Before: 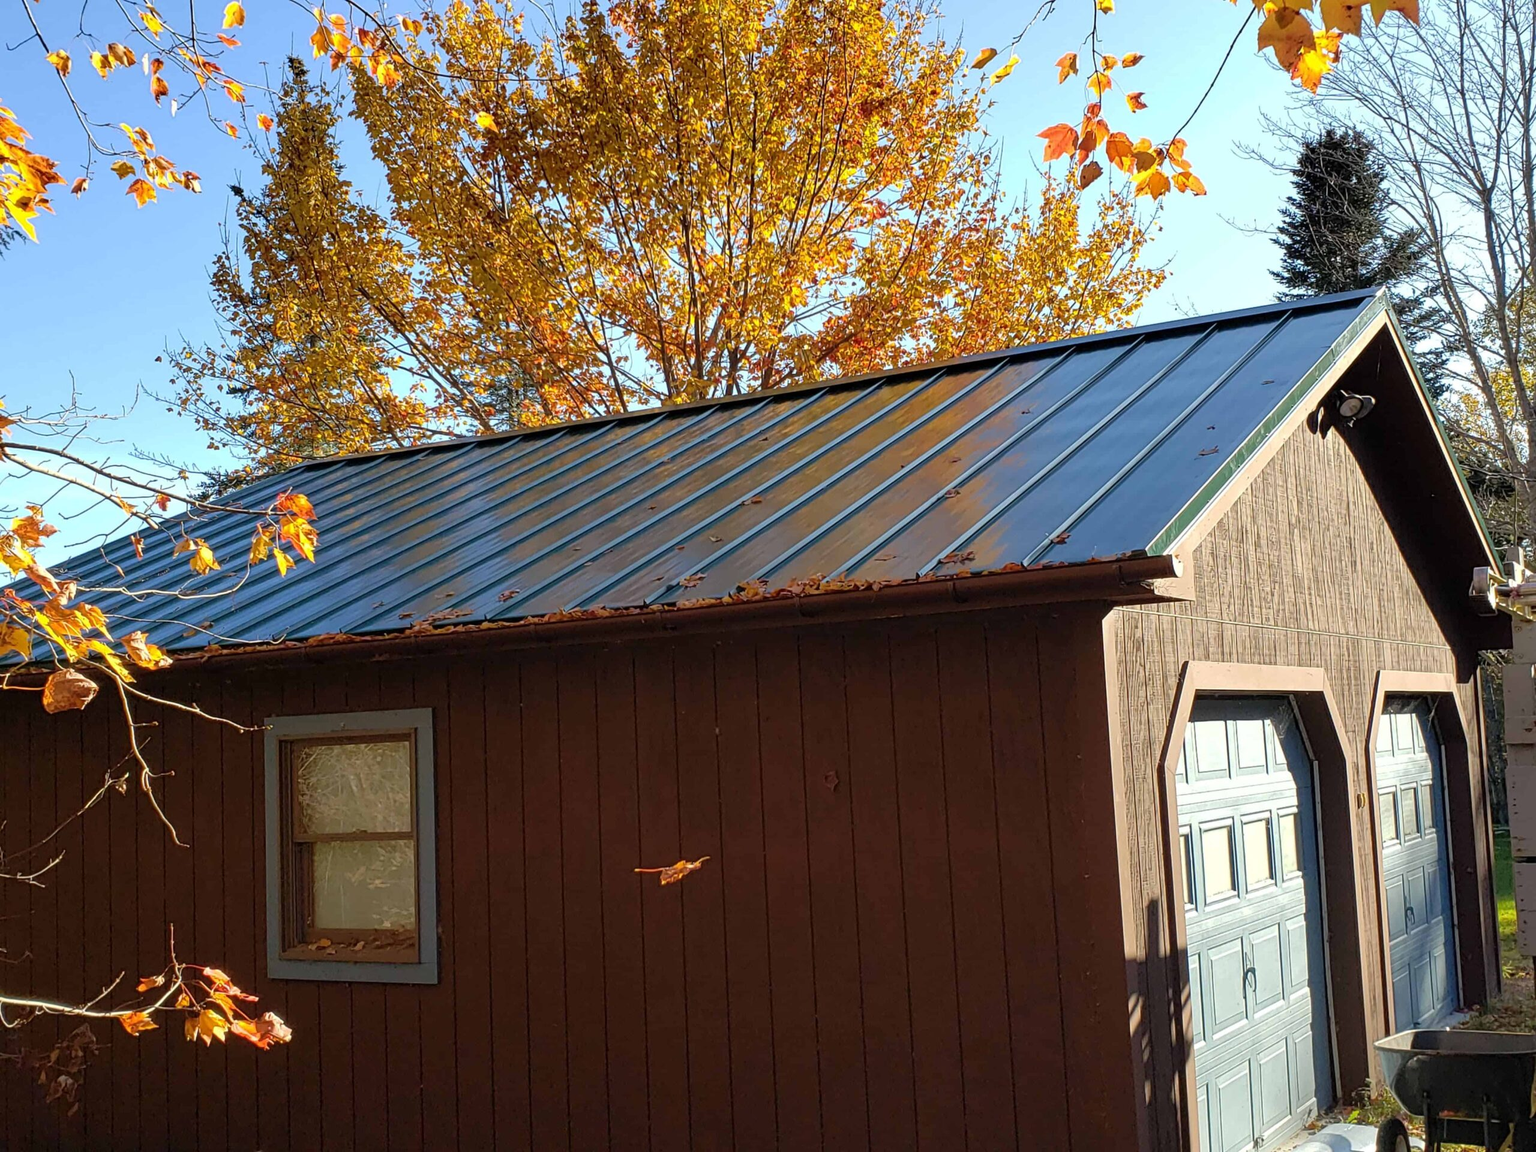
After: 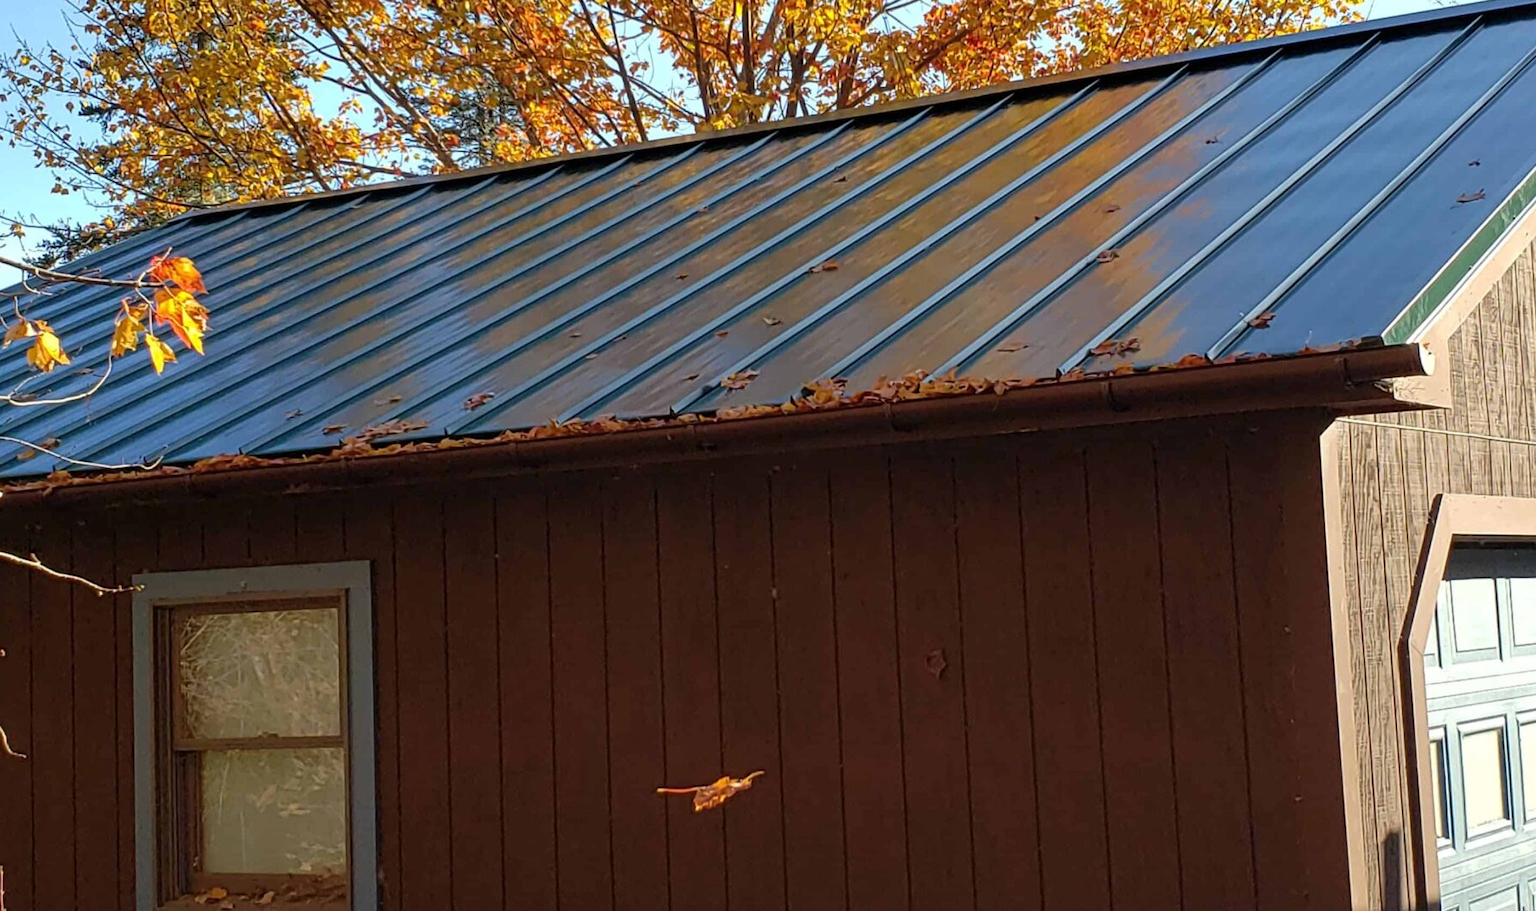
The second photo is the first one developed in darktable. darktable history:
crop: left 11.143%, top 27.149%, right 18.31%, bottom 17.003%
